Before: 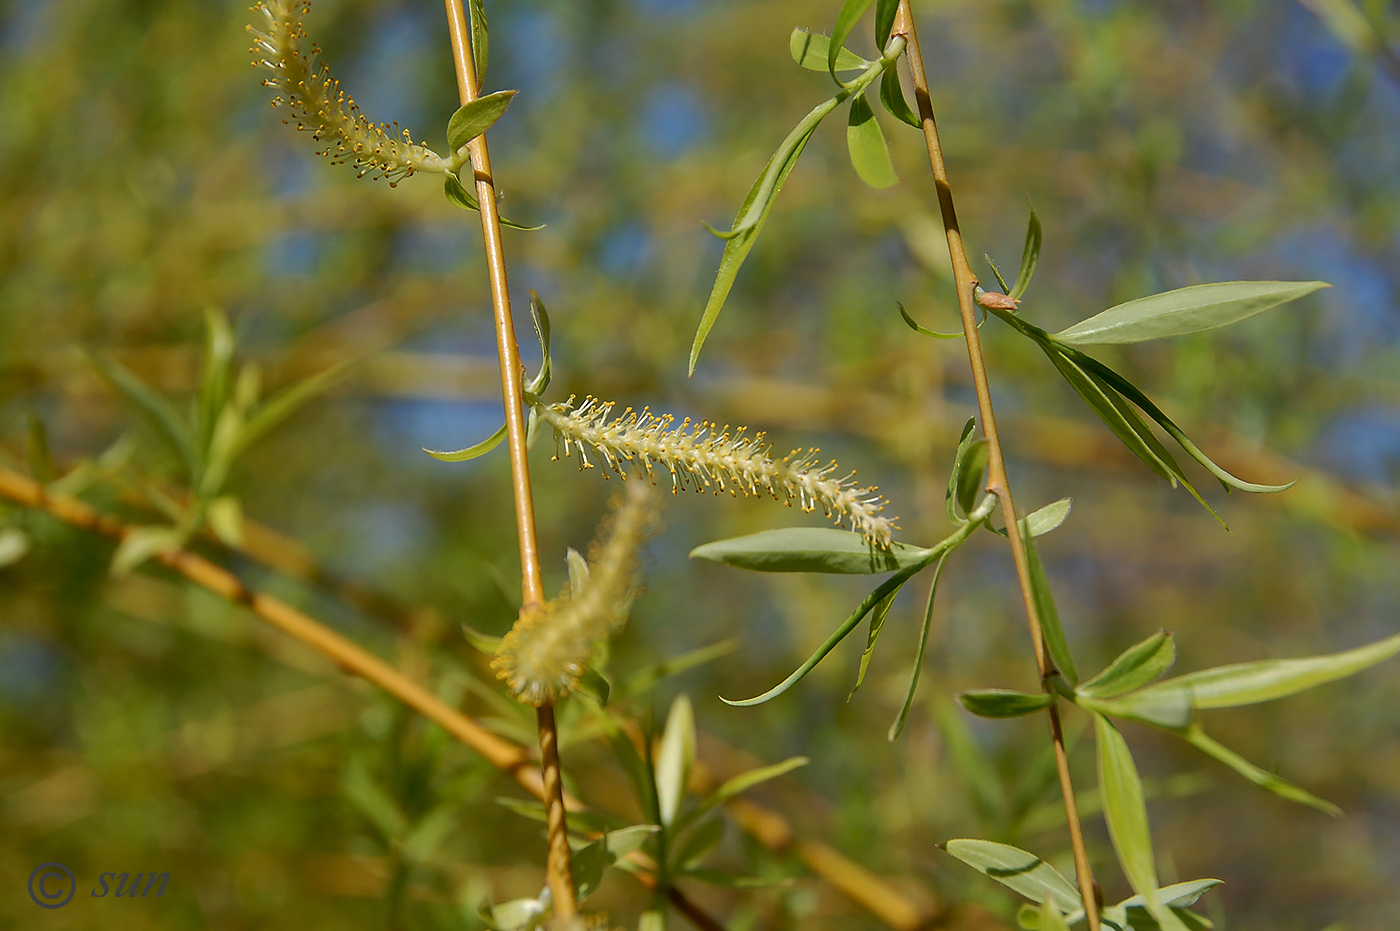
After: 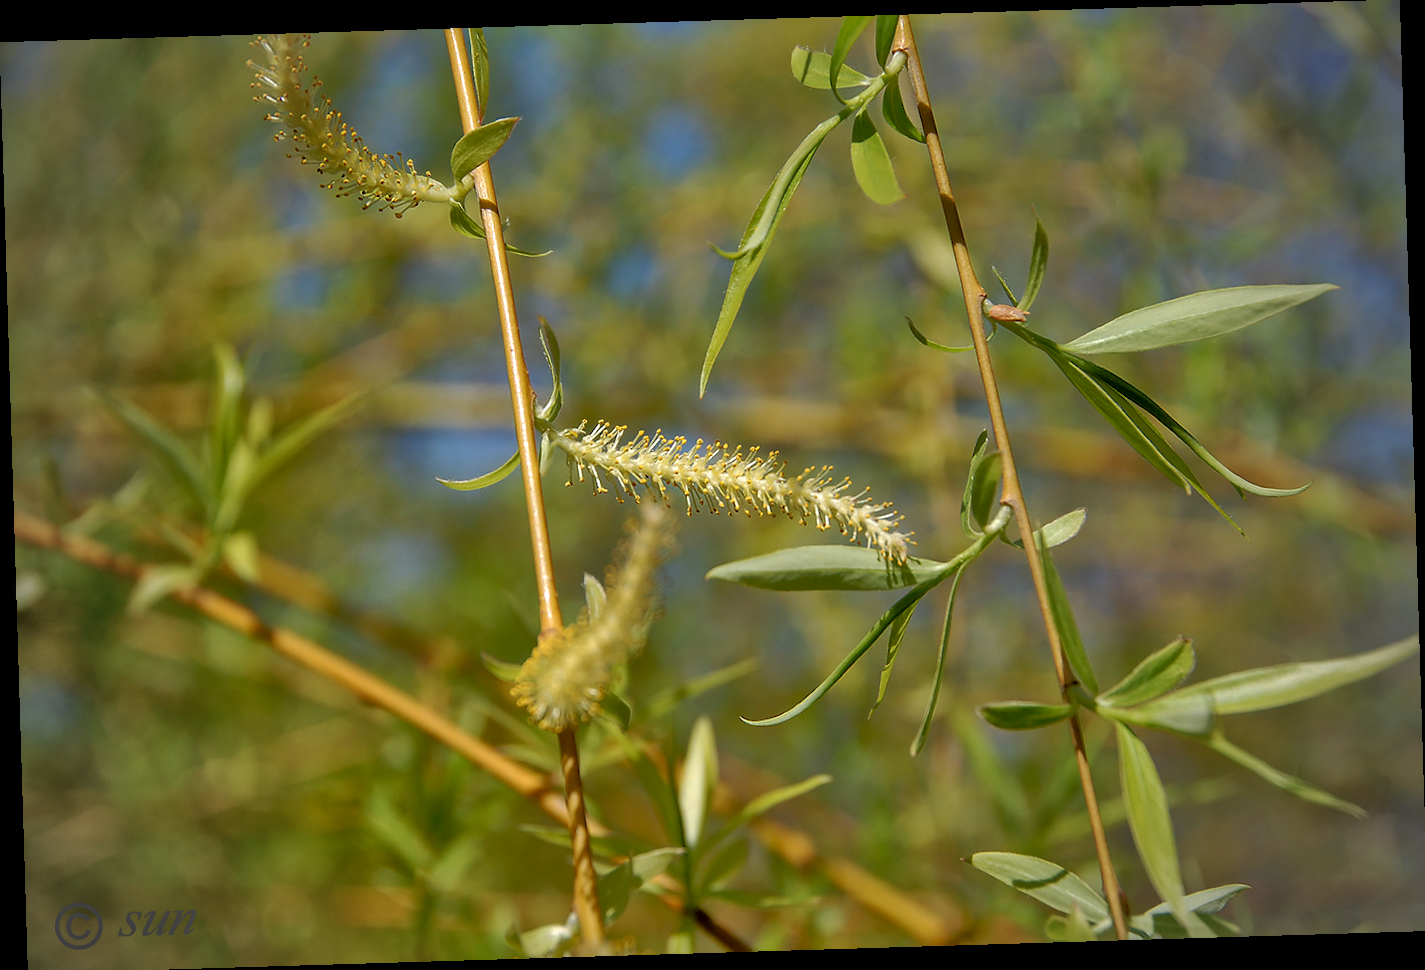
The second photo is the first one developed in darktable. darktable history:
crop: top 0.05%, bottom 0.098%
rotate and perspective: rotation -1.75°, automatic cropping off
vignetting: fall-off start 71.74%
tone equalizer: -8 EV -0.528 EV, -7 EV -0.319 EV, -6 EV -0.083 EV, -5 EV 0.413 EV, -4 EV 0.985 EV, -3 EV 0.791 EV, -2 EV -0.01 EV, -1 EV 0.14 EV, +0 EV -0.012 EV, smoothing 1
local contrast: on, module defaults
